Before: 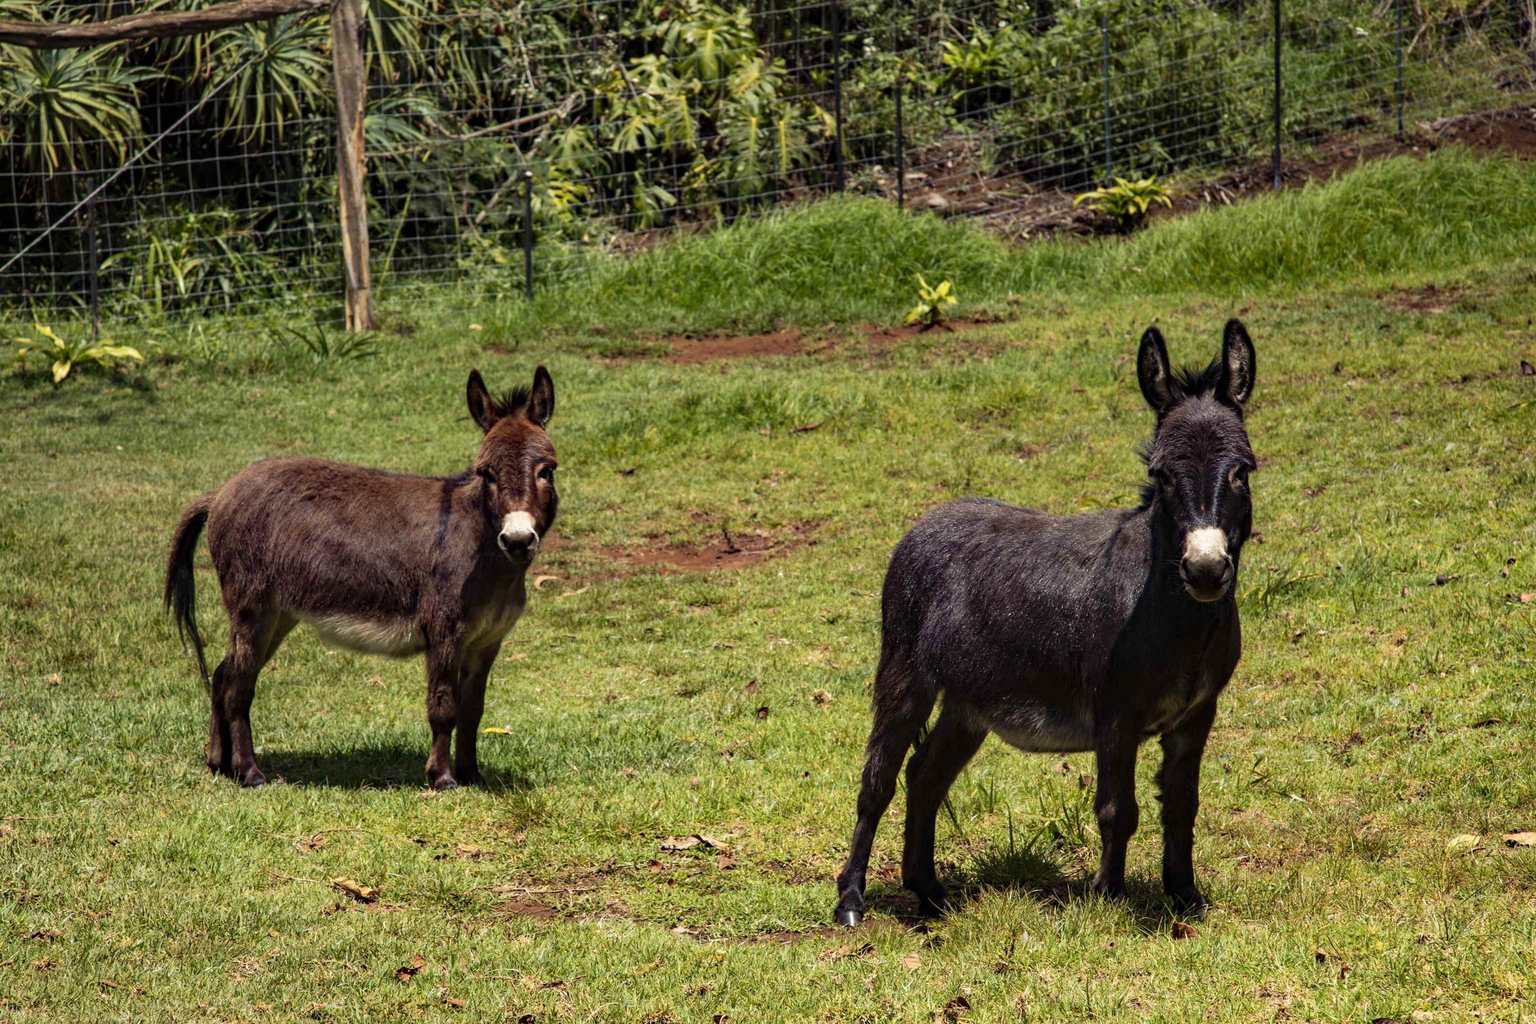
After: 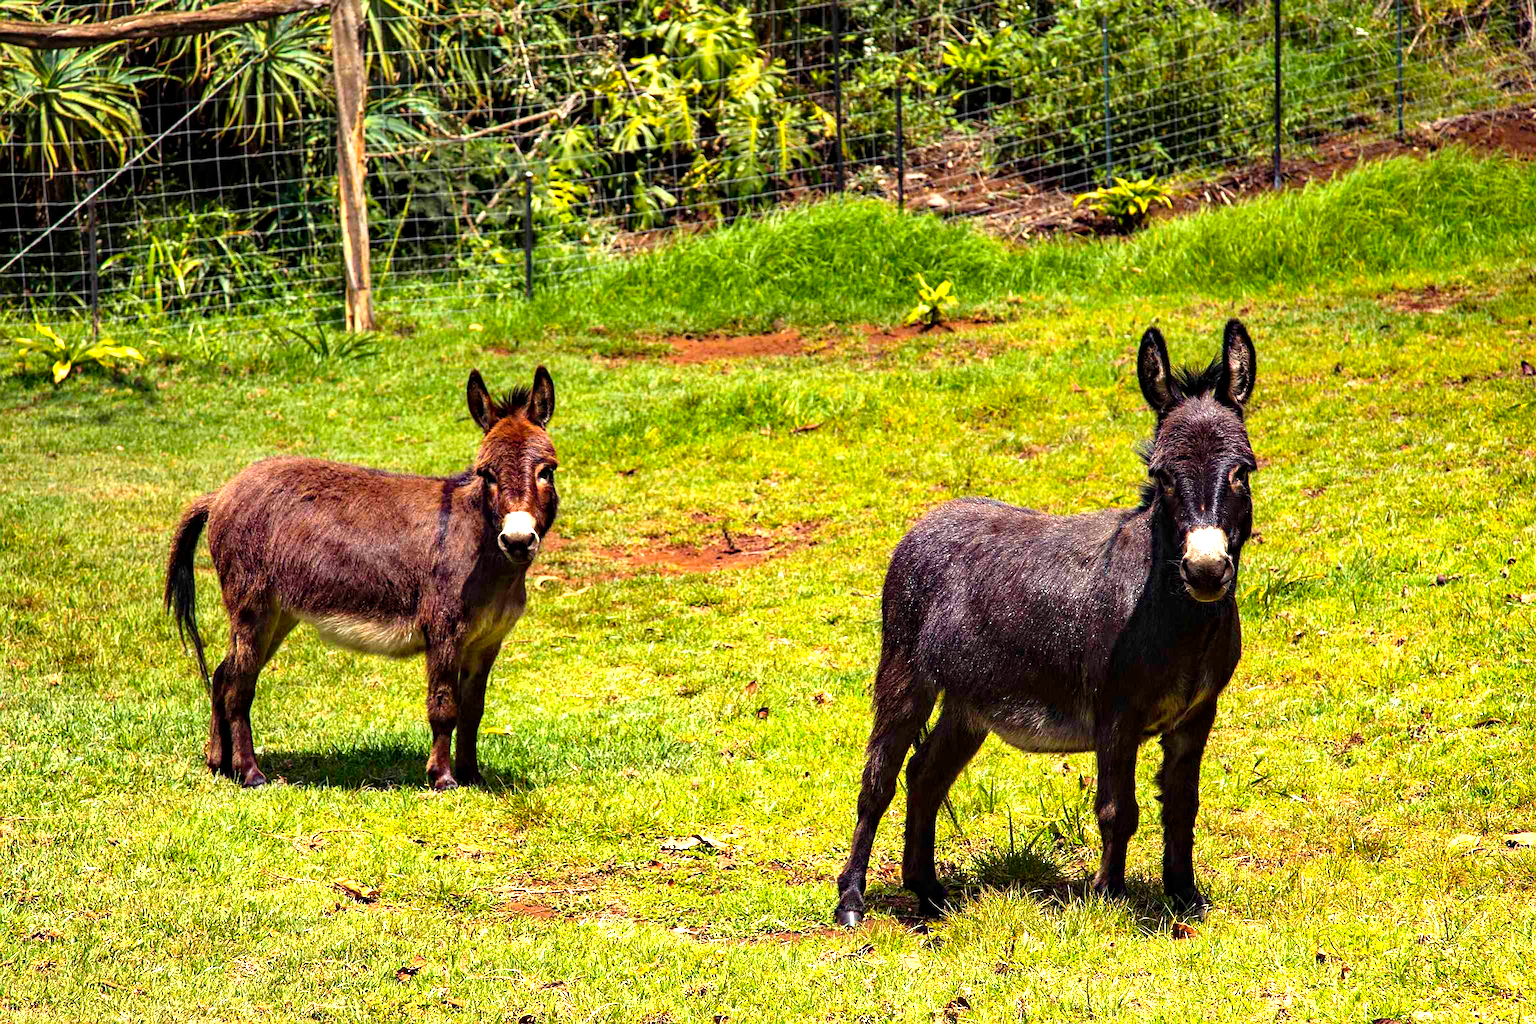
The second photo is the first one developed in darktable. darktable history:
exposure: exposure 1.15 EV, compensate highlight preservation false
color balance rgb: perceptual saturation grading › global saturation 20%, global vibrance 20%
sharpen: on, module defaults
